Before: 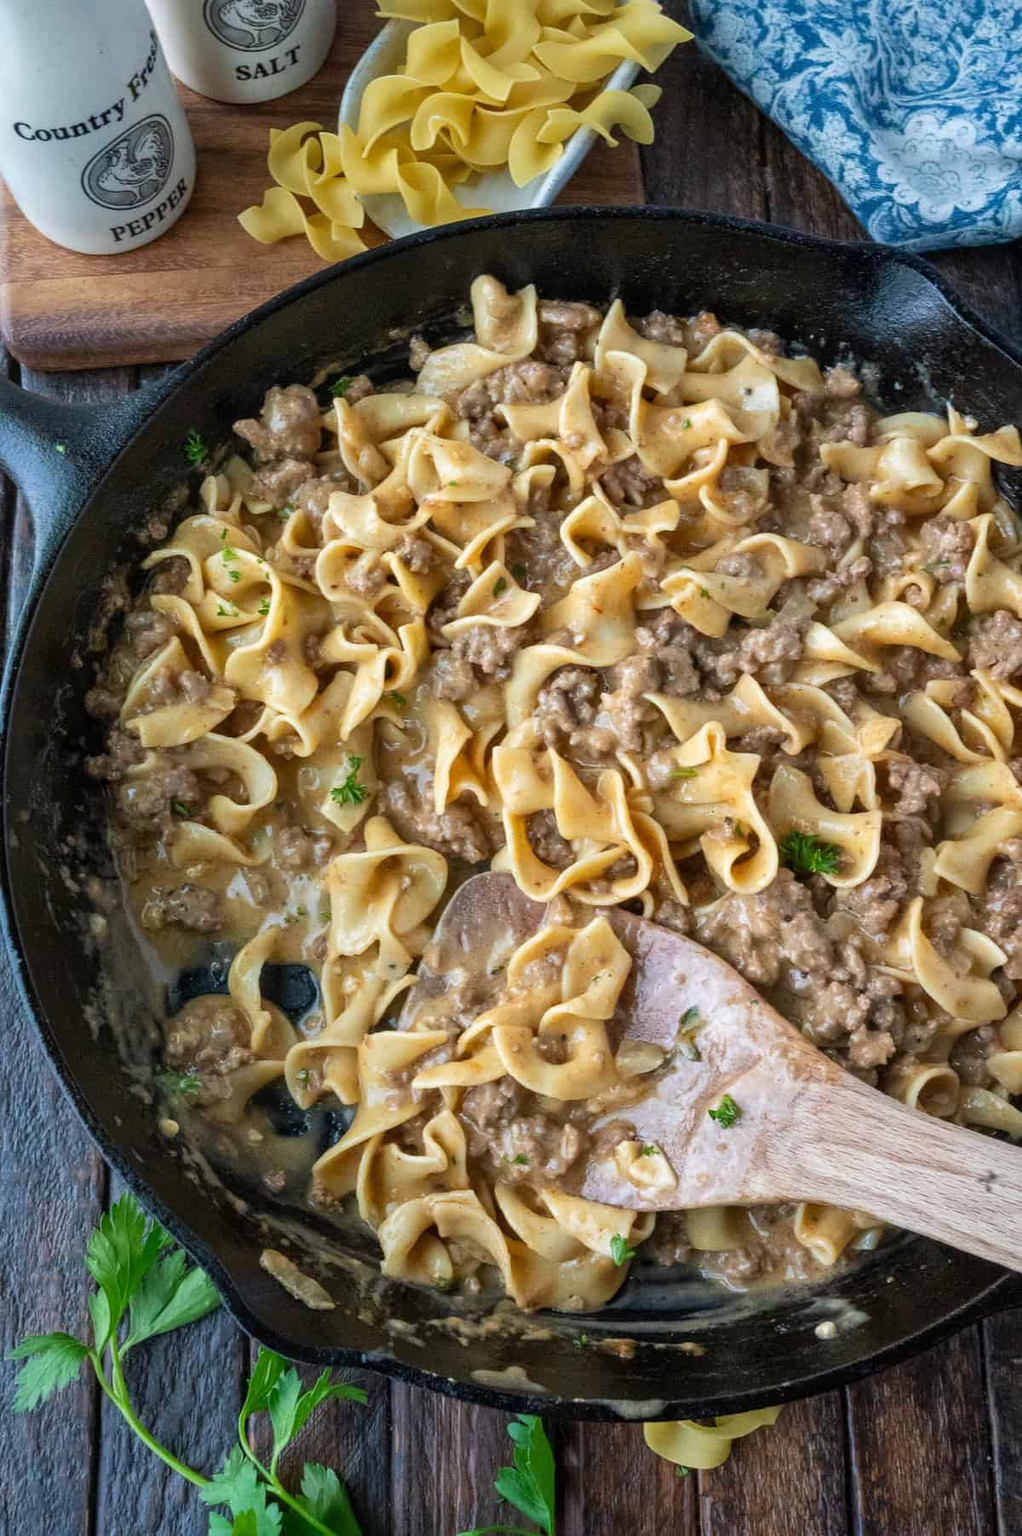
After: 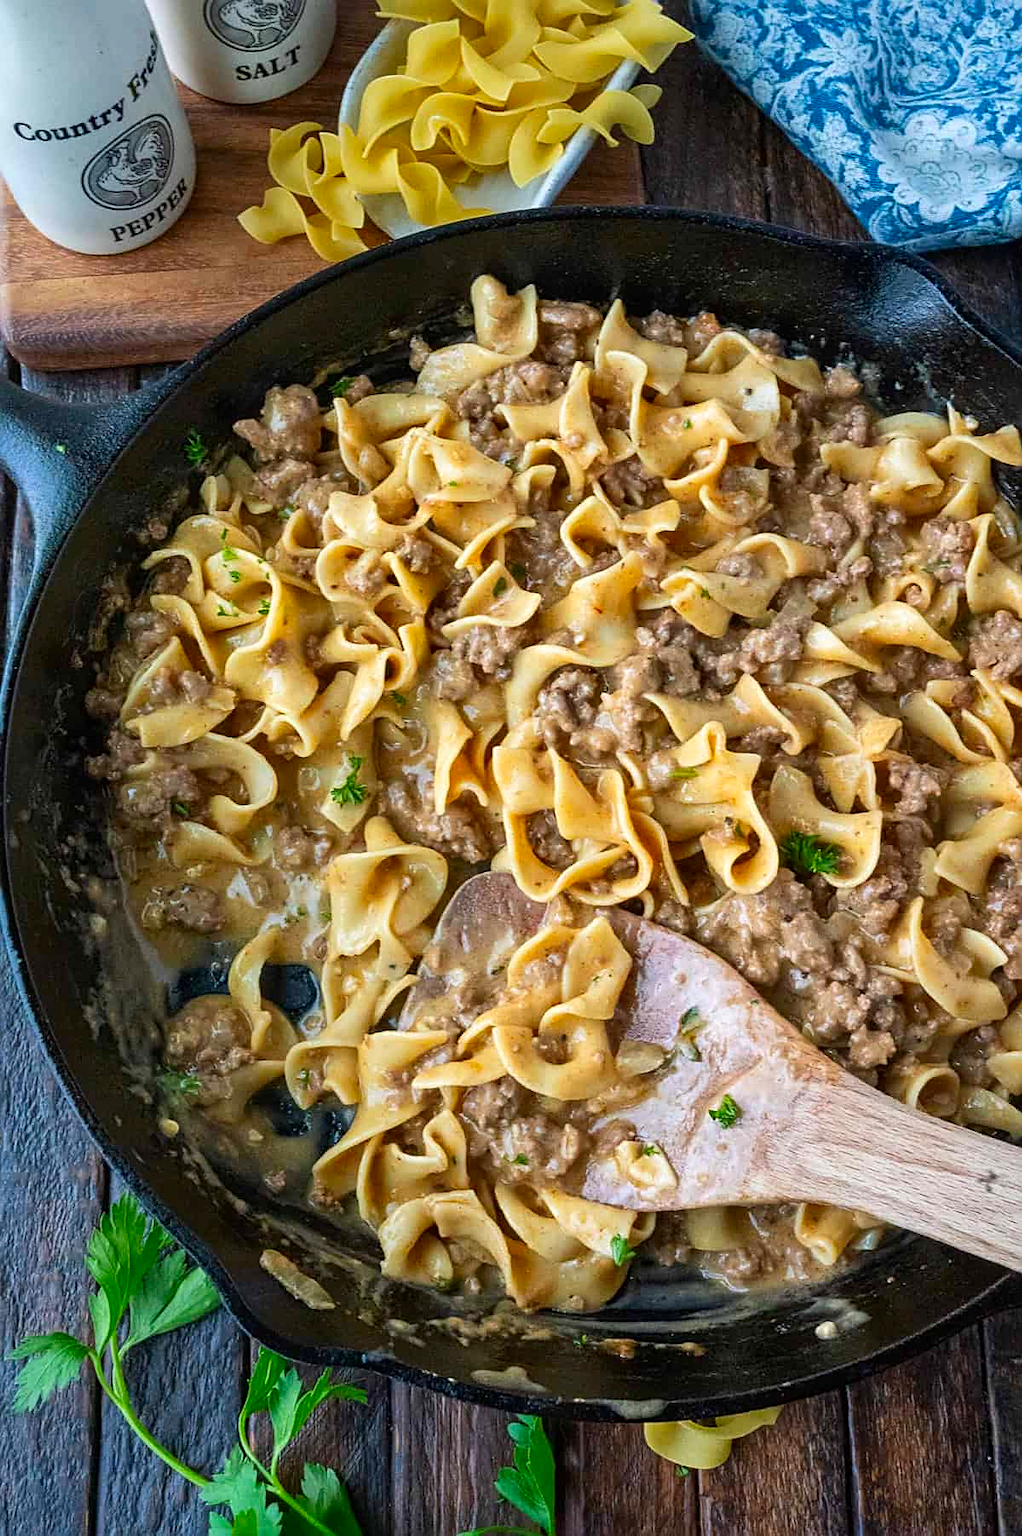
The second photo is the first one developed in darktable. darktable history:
sharpen: on, module defaults
tone equalizer: on, module defaults
contrast brightness saturation: contrast 0.09, saturation 0.28
